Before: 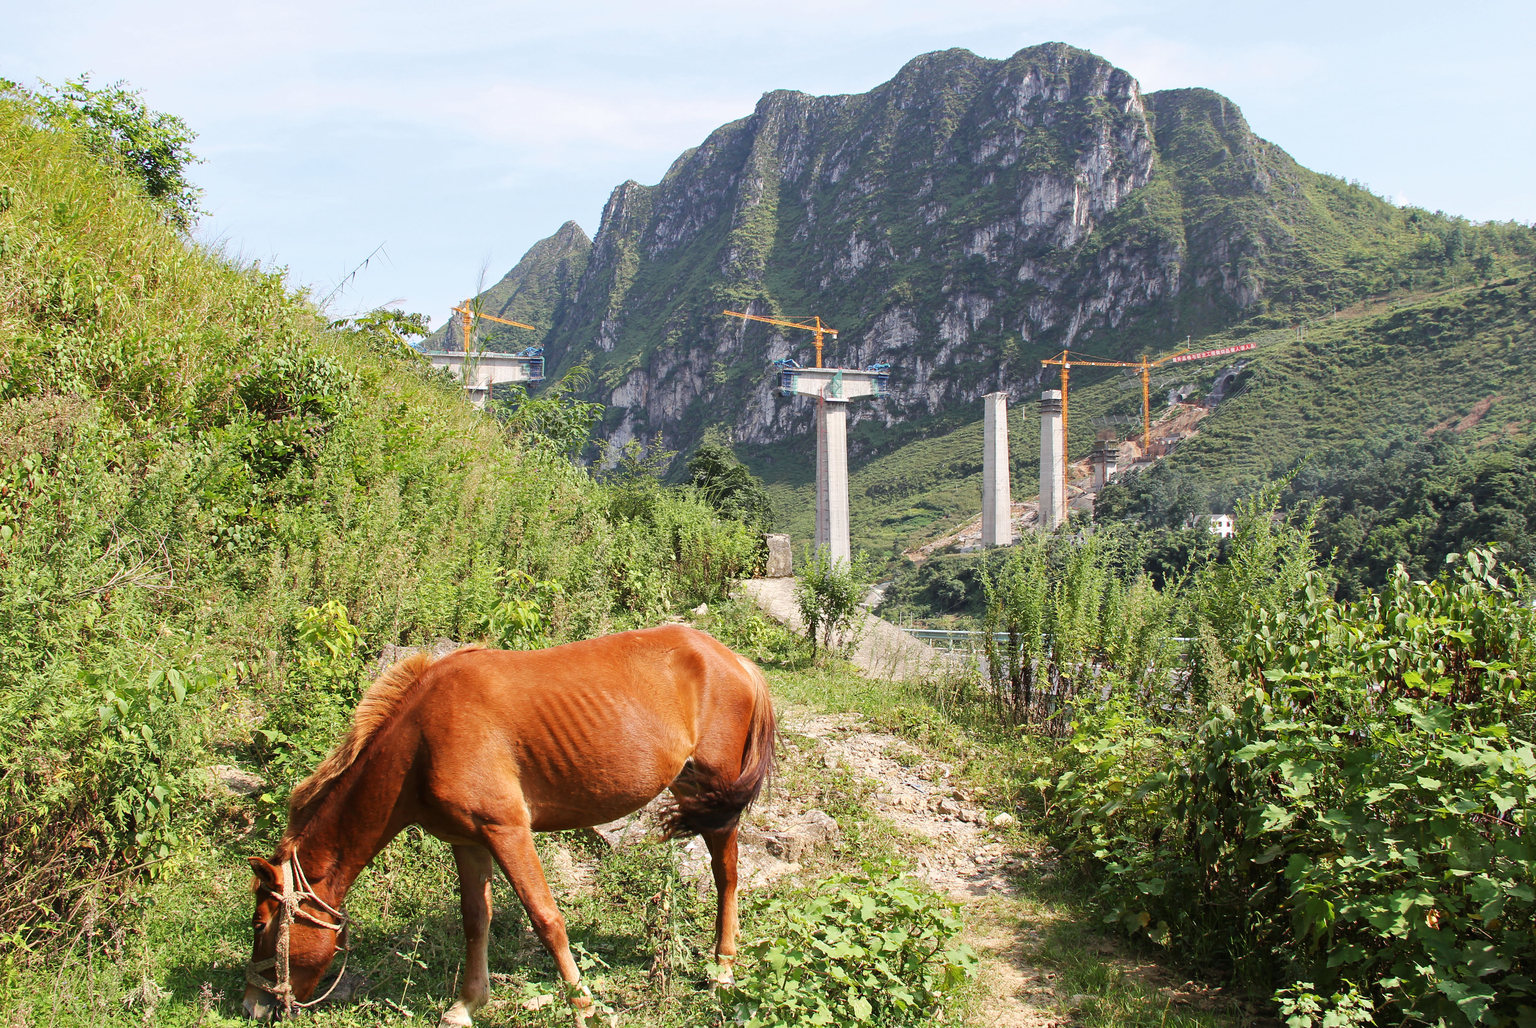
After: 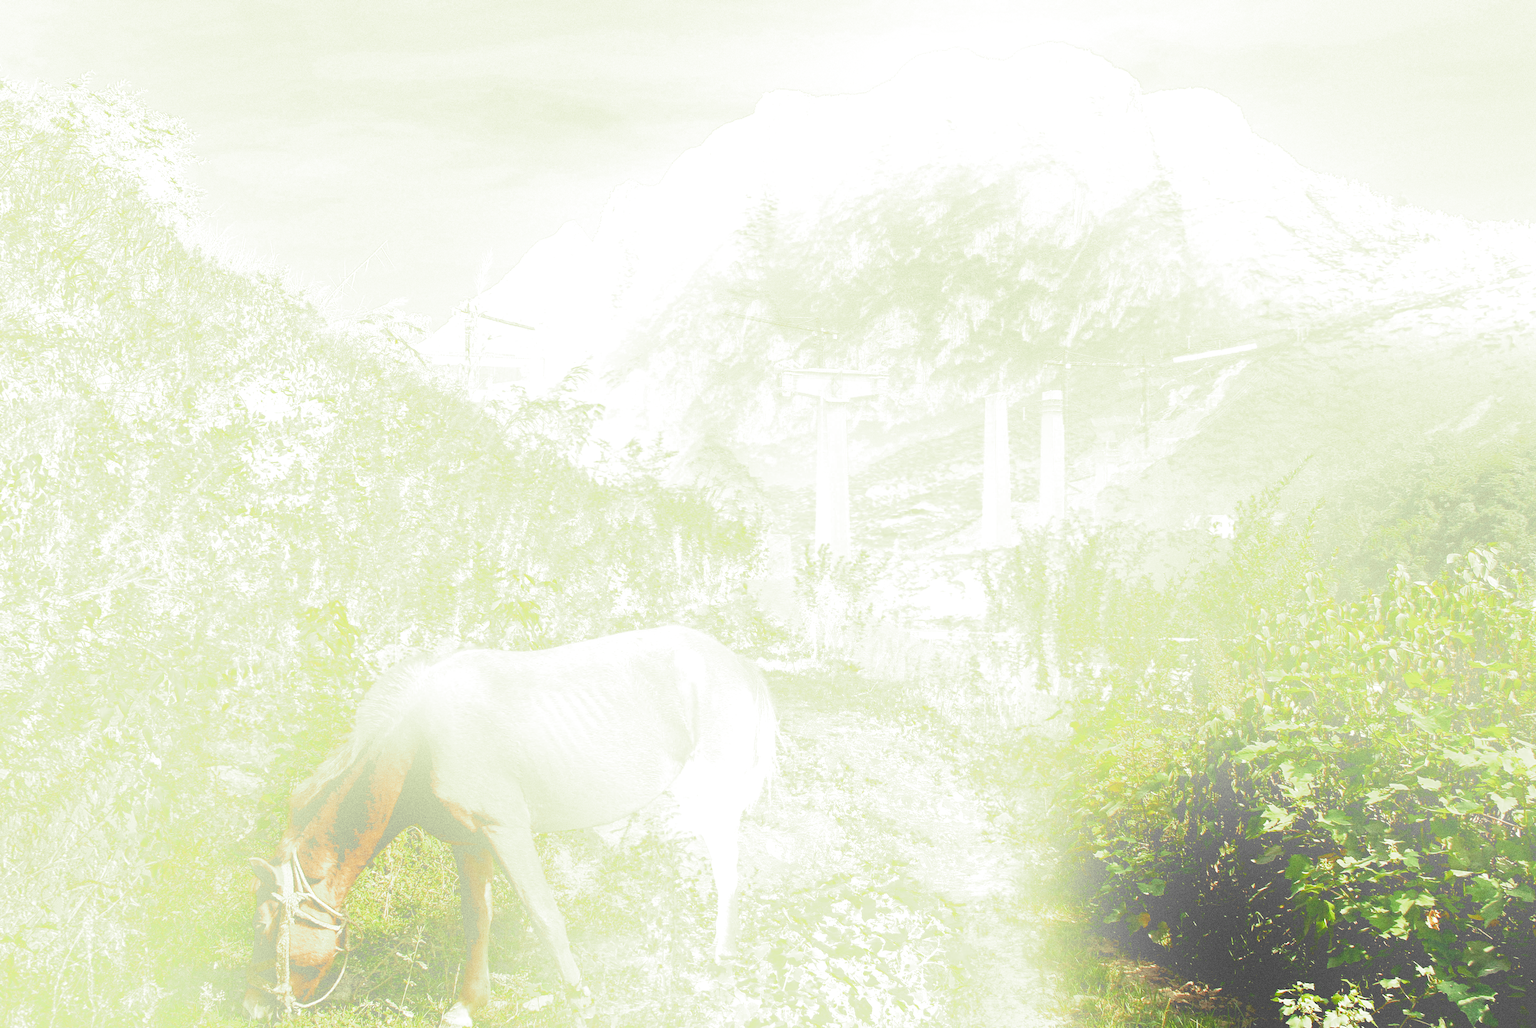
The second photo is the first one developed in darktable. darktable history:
rgb levels: levels [[0.013, 0.434, 0.89], [0, 0.5, 1], [0, 0.5, 1]]
color balance rgb: perceptual saturation grading › global saturation 20%, global vibrance 20%
grain: coarseness 0.09 ISO, strength 40%
tone equalizer: -8 EV -0.75 EV, -7 EV -0.7 EV, -6 EV -0.6 EV, -5 EV -0.4 EV, -3 EV 0.4 EV, -2 EV 0.6 EV, -1 EV 0.7 EV, +0 EV 0.75 EV, edges refinement/feathering 500, mask exposure compensation -1.57 EV, preserve details no
split-toning: shadows › hue 290.82°, shadows › saturation 0.34, highlights › saturation 0.38, balance 0, compress 50%
tone curve: curves: ch0 [(0, 0.068) (1, 0.961)], color space Lab, linked channels, preserve colors none
bloom: size 70%, threshold 25%, strength 70%
